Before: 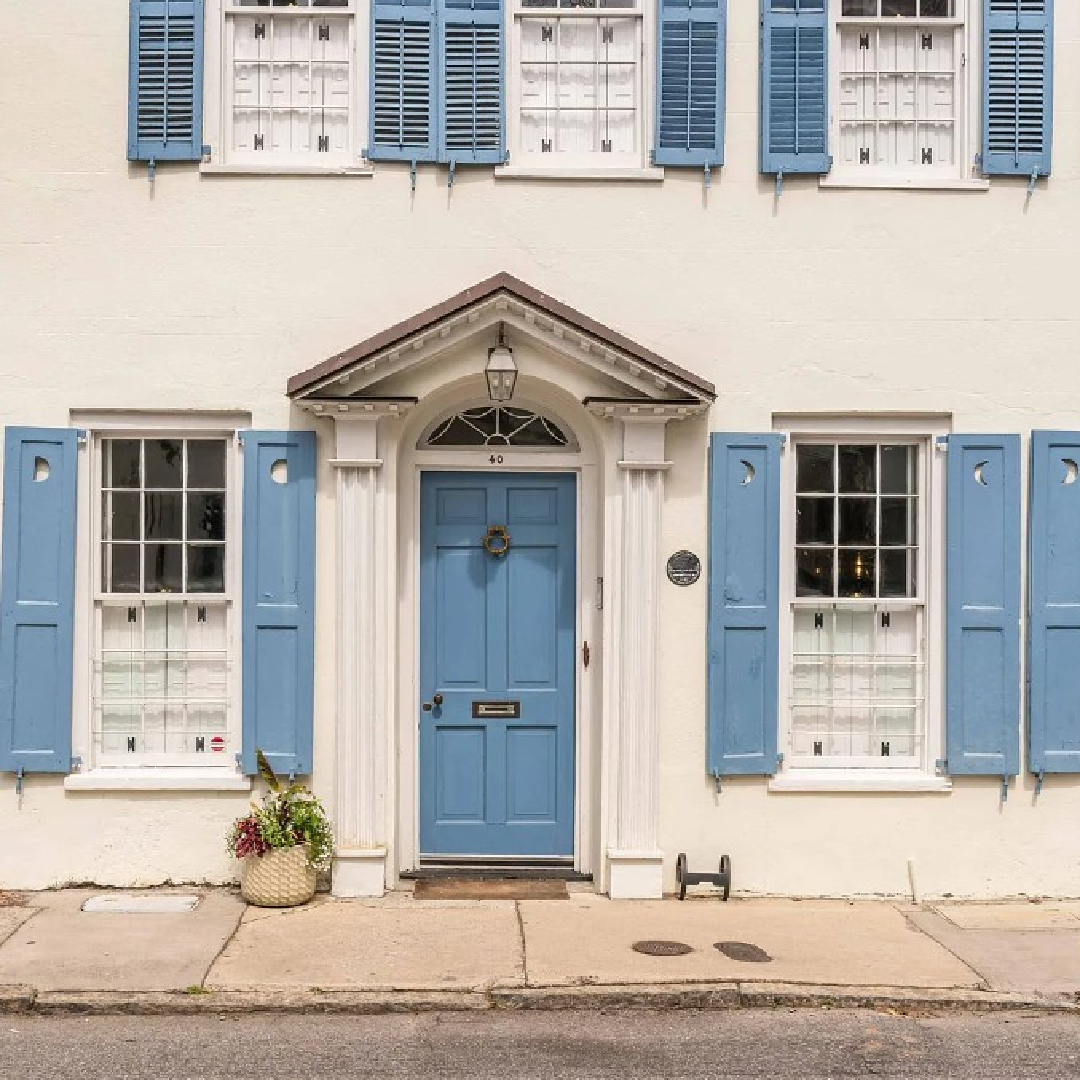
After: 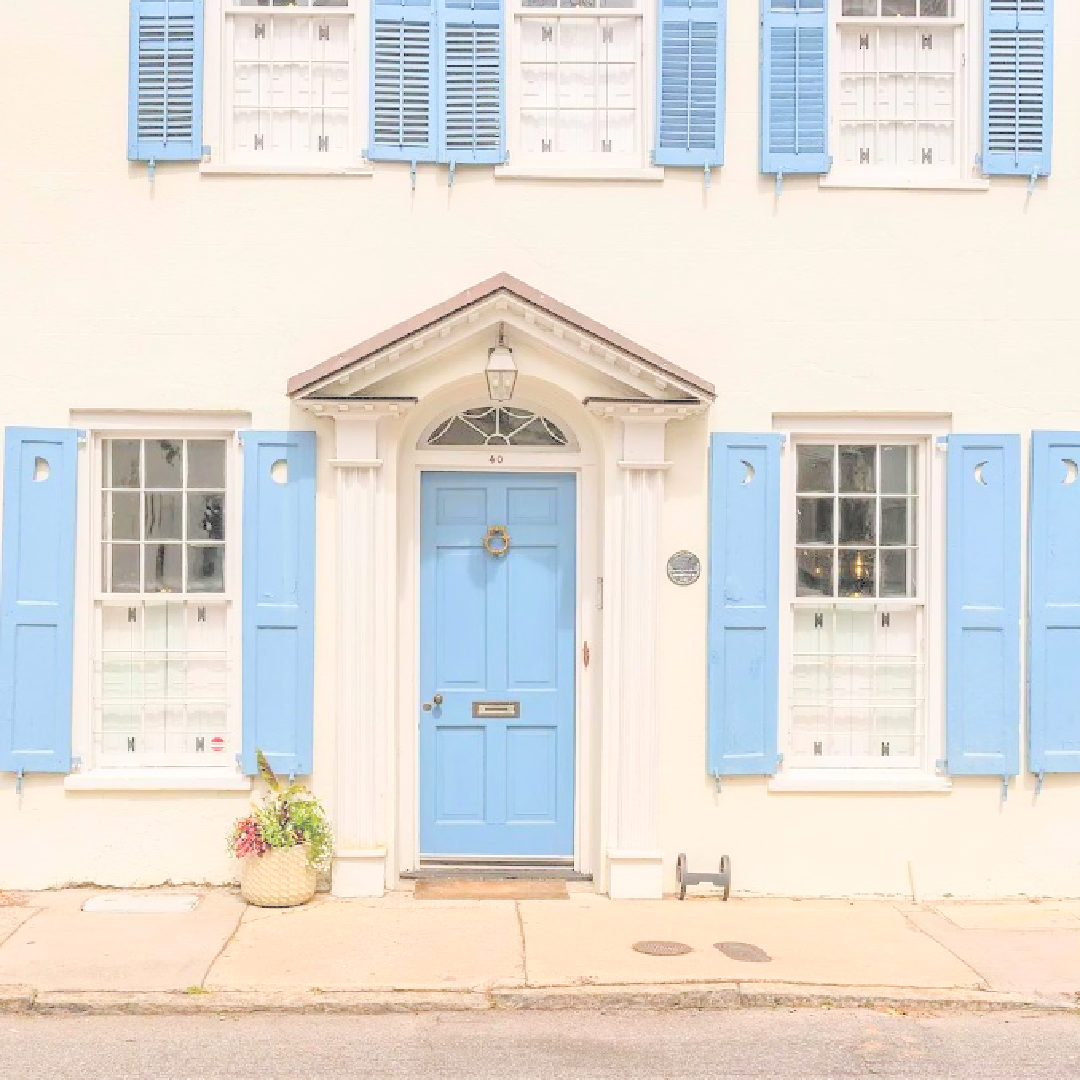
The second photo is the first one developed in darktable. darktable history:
contrast brightness saturation: brightness 1
color balance rgb: perceptual saturation grading › global saturation 20%, perceptual saturation grading › highlights -25%, perceptual saturation grading › shadows 25%
